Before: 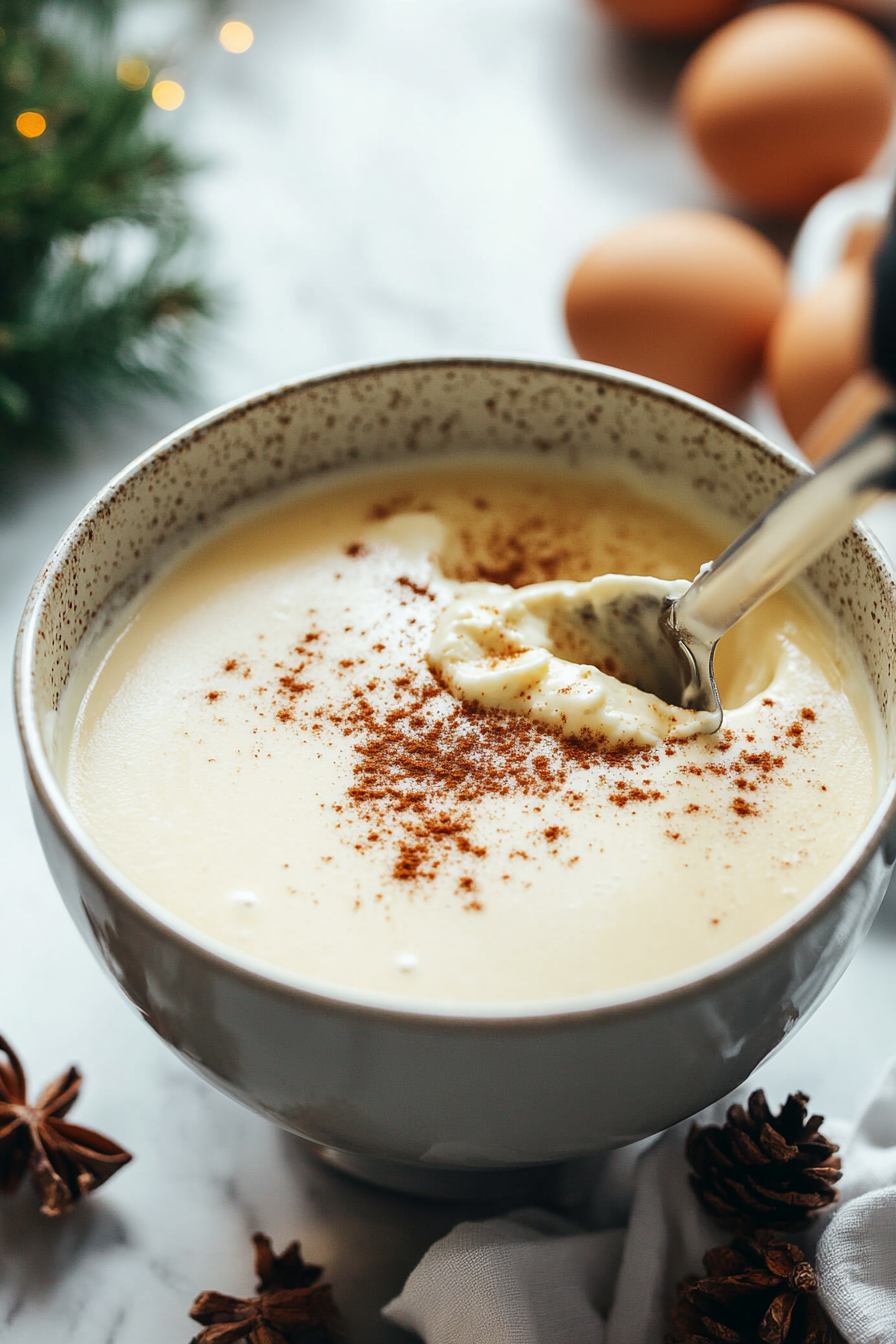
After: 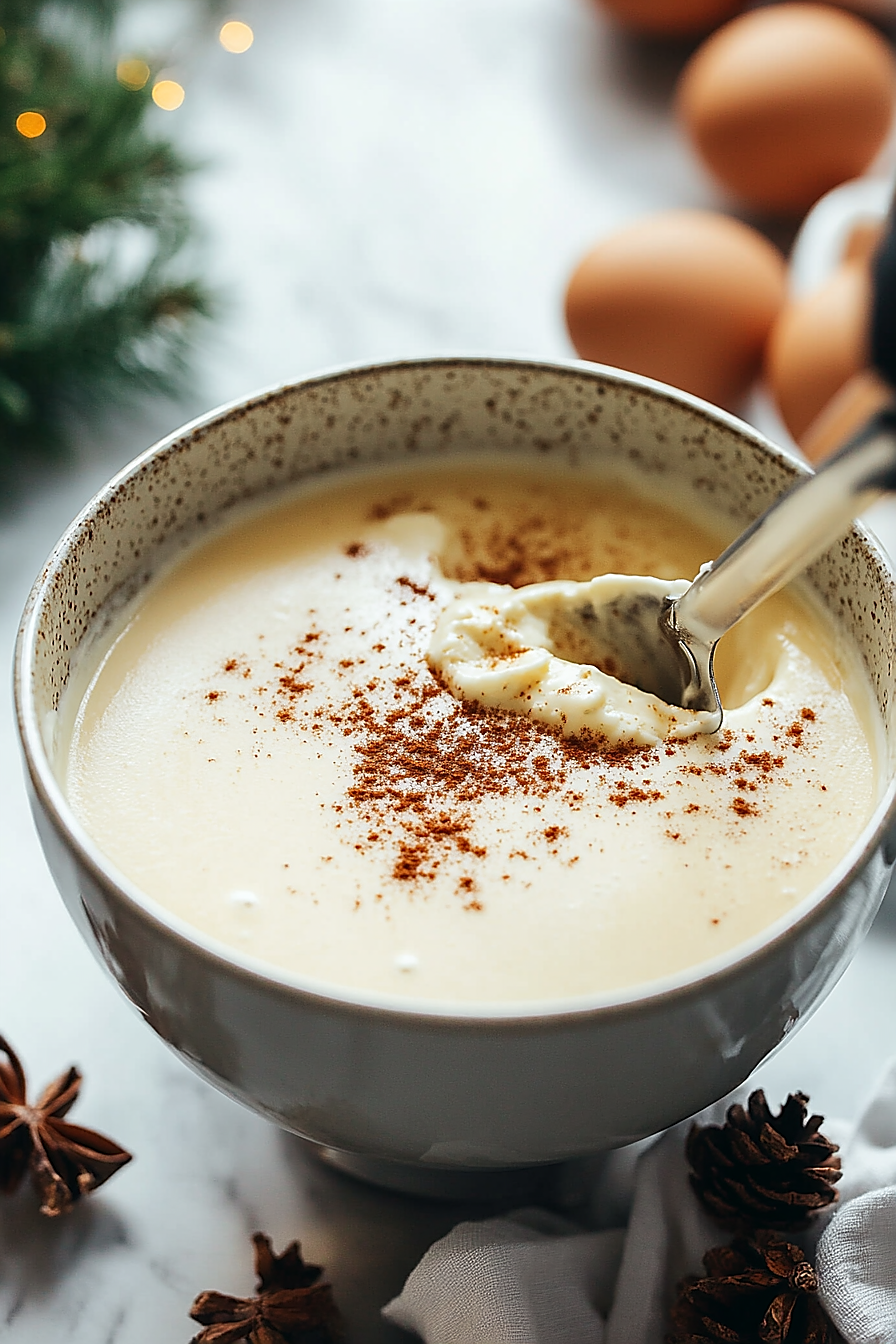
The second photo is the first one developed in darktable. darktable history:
sharpen: radius 1.414, amount 1.251, threshold 0.68
